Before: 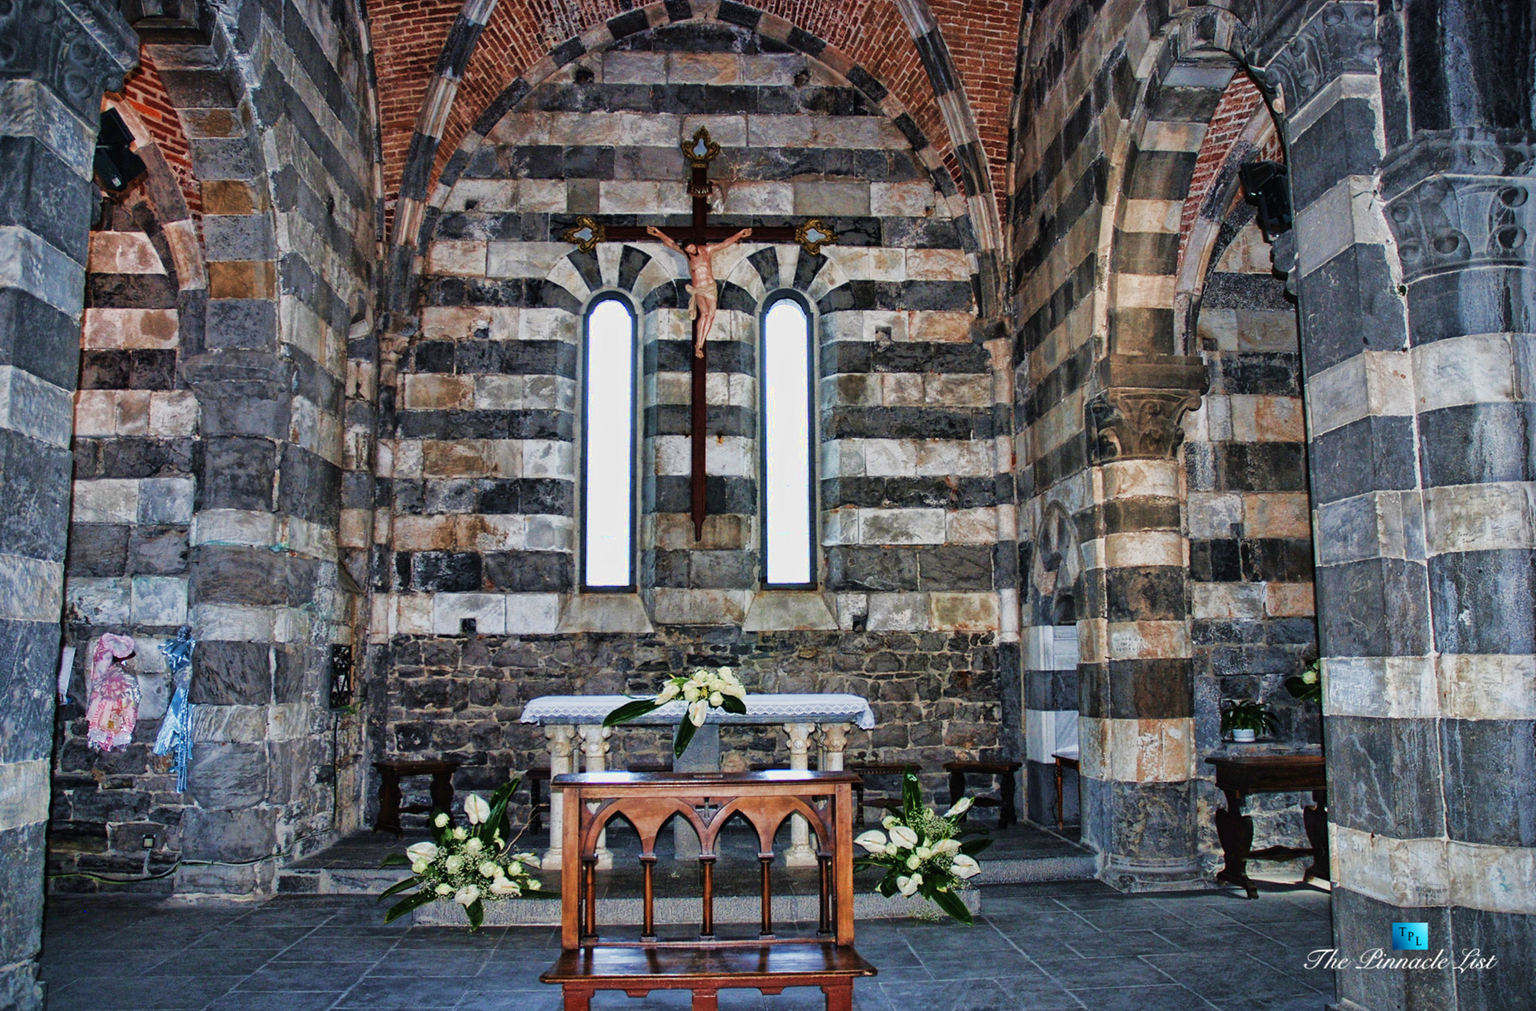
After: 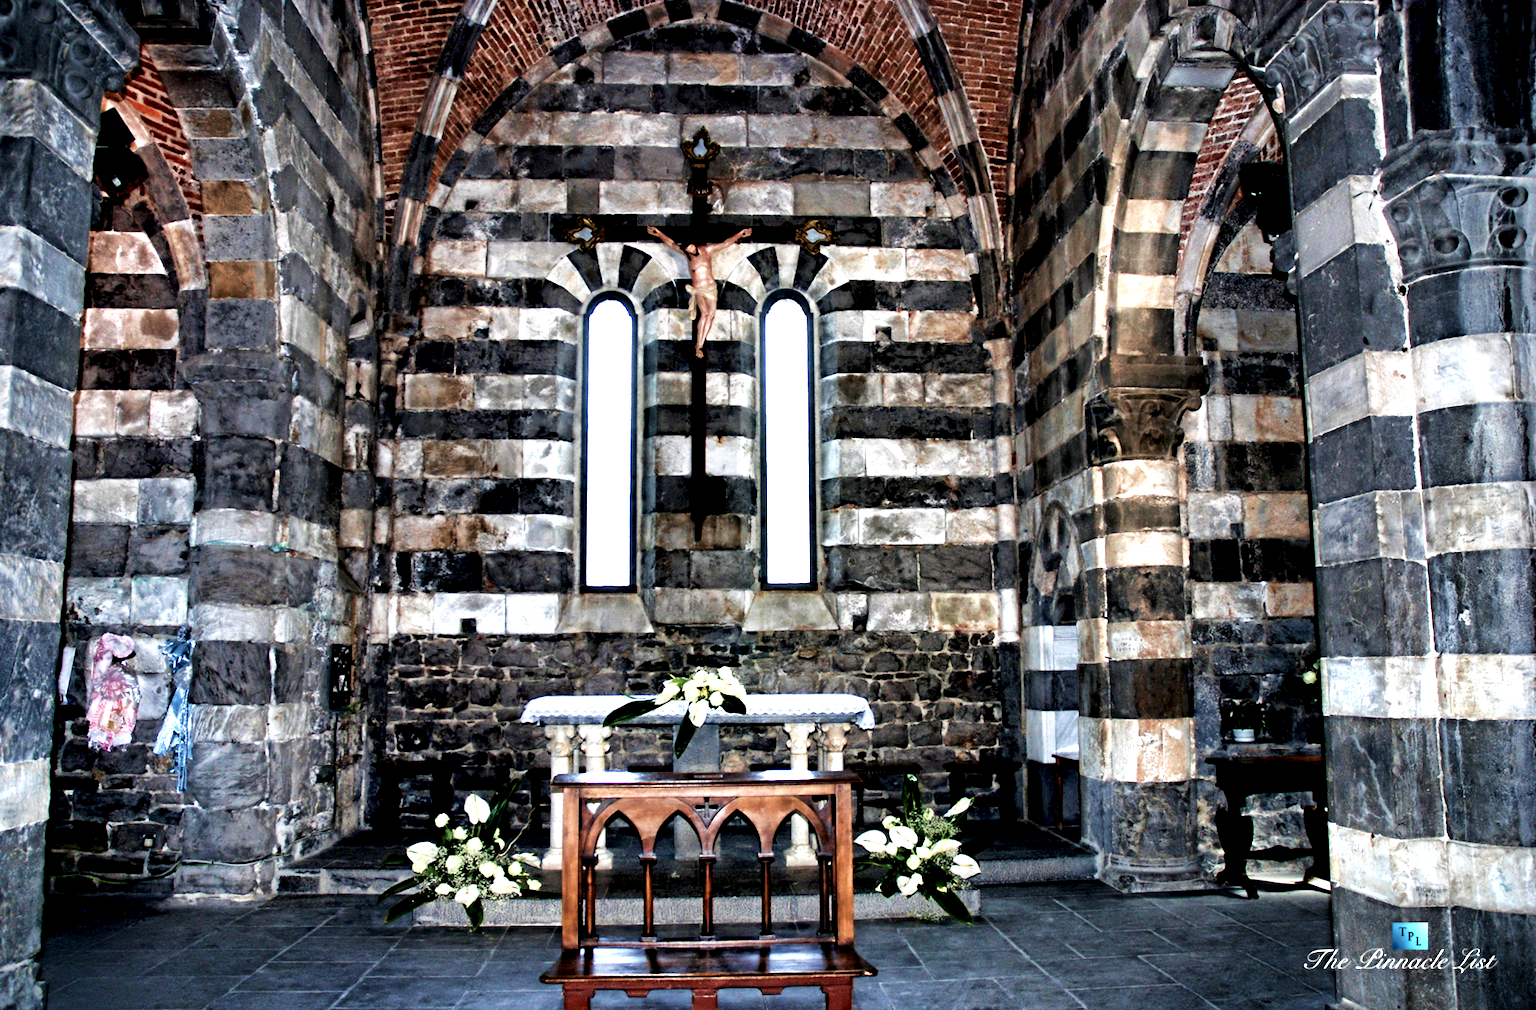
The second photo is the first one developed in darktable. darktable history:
contrast equalizer: octaves 7, y [[0.783, 0.666, 0.575, 0.77, 0.556, 0.501], [0.5 ×6], [0.5 ×6], [0, 0.02, 0.272, 0.399, 0.062, 0], [0 ×6]]
